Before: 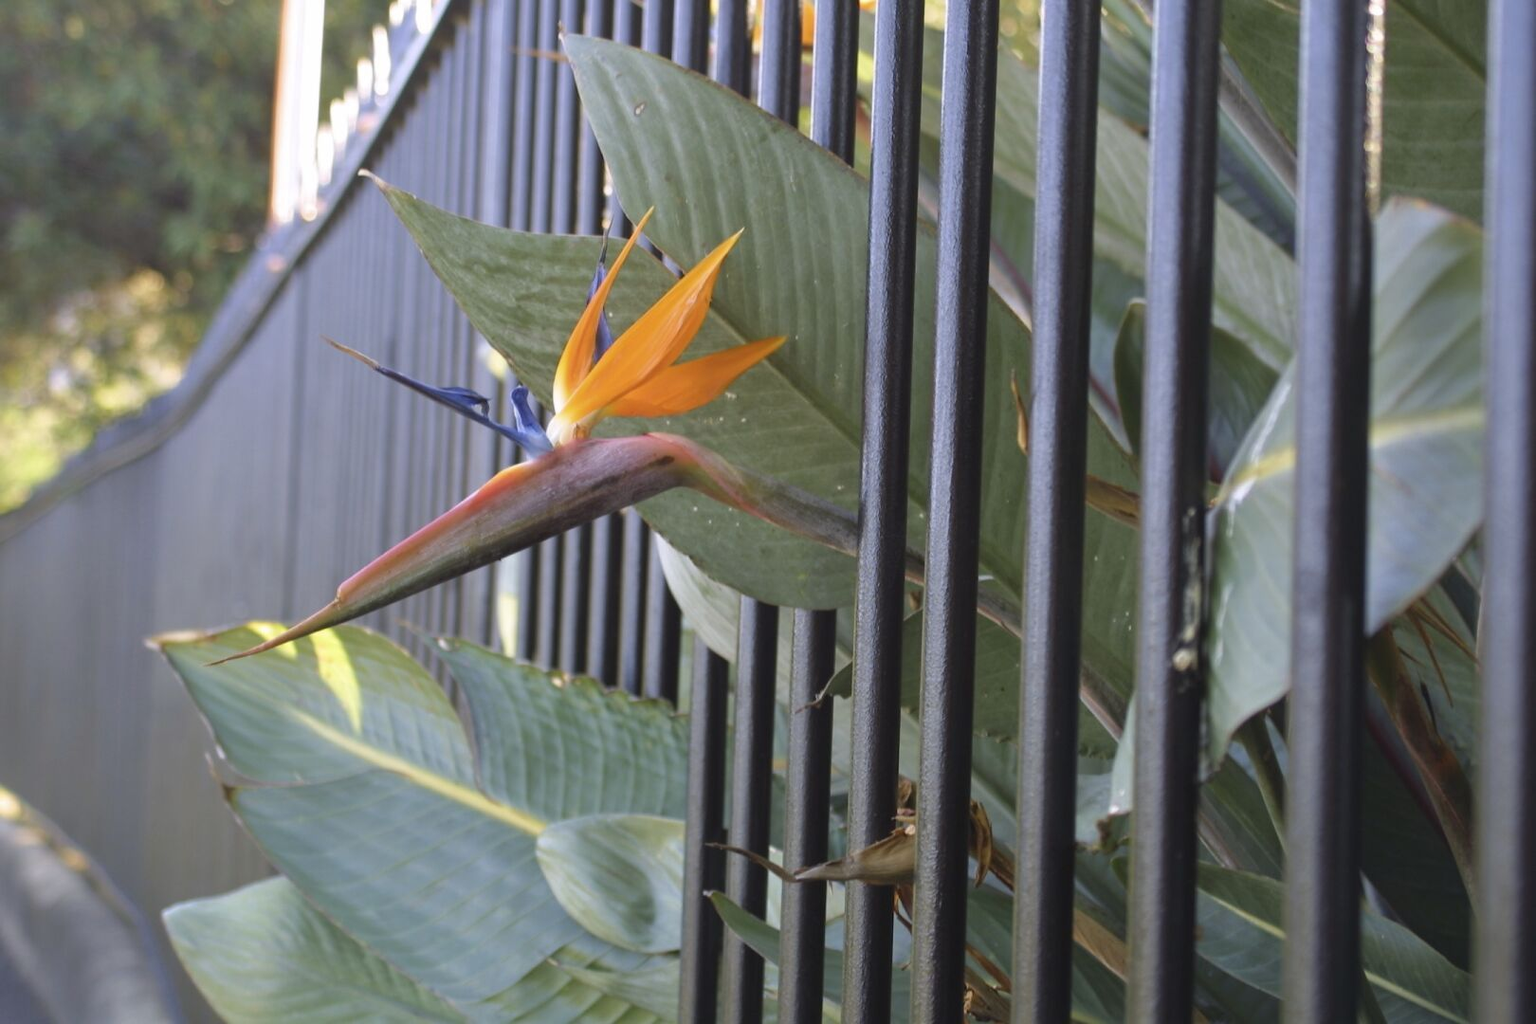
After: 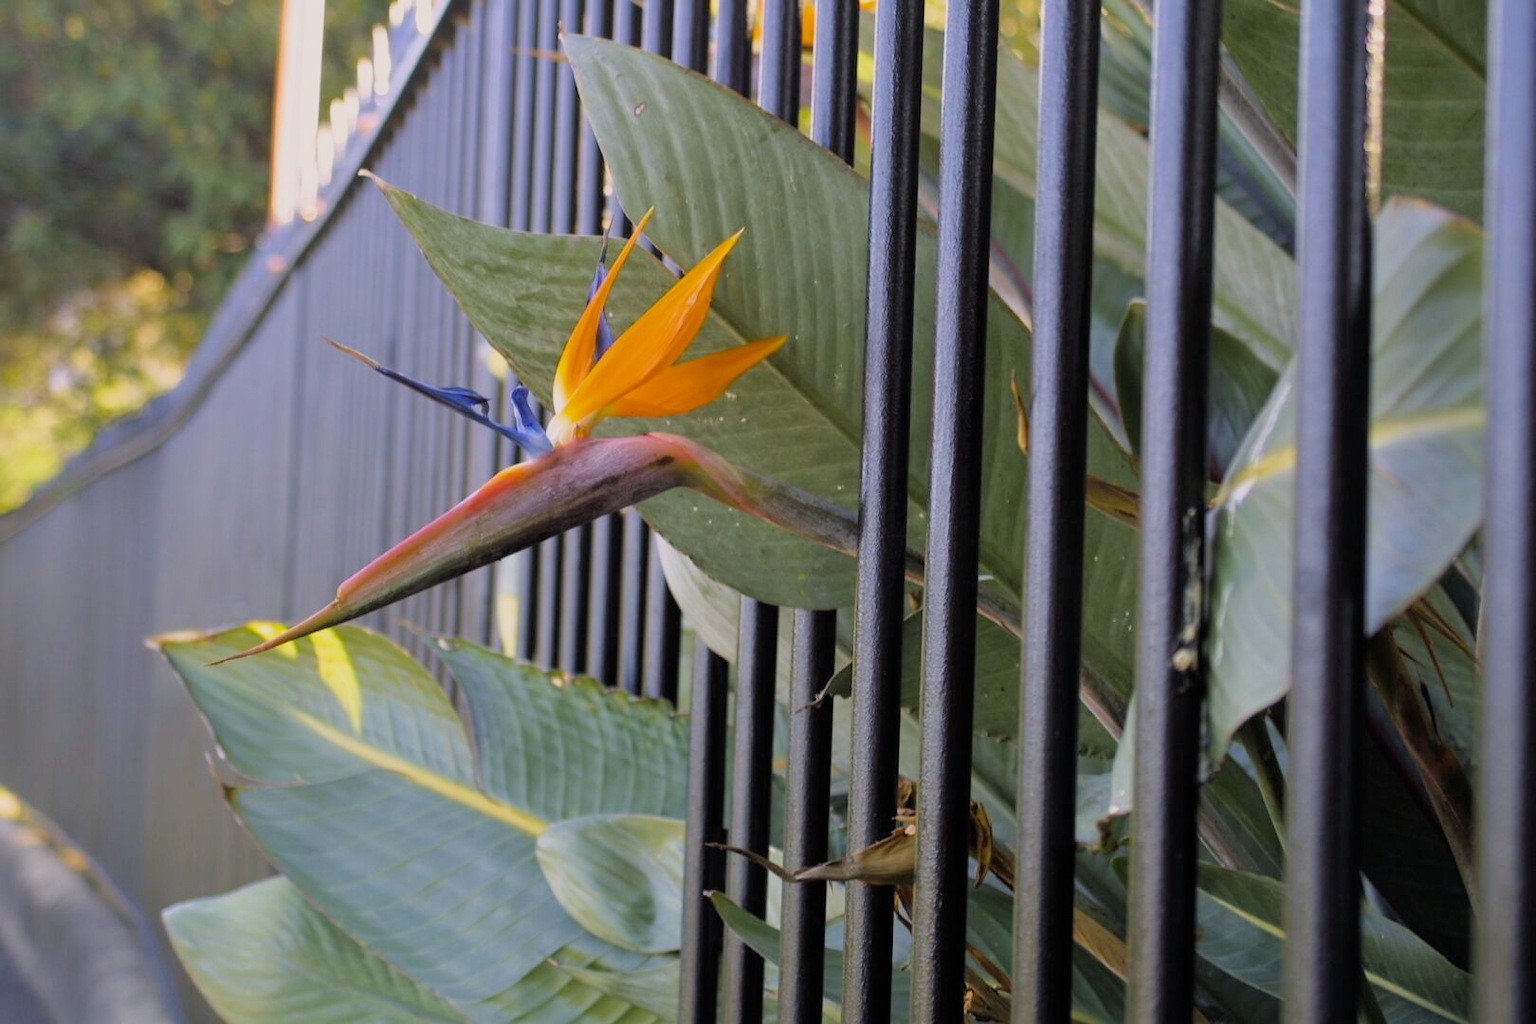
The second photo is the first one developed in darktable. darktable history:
filmic rgb: black relative exposure -7.76 EV, white relative exposure 4.35 EV, target black luminance 0%, hardness 3.76, latitude 50.73%, contrast 1.068, highlights saturation mix 9.97%, shadows ↔ highlights balance -0.209%, iterations of high-quality reconstruction 10
color balance rgb: highlights gain › chroma 1.639%, highlights gain › hue 56.68°, white fulcrum 0.076 EV, linear chroma grading › global chroma 15.339%, perceptual saturation grading › global saturation 10.218%, global vibrance 20%
